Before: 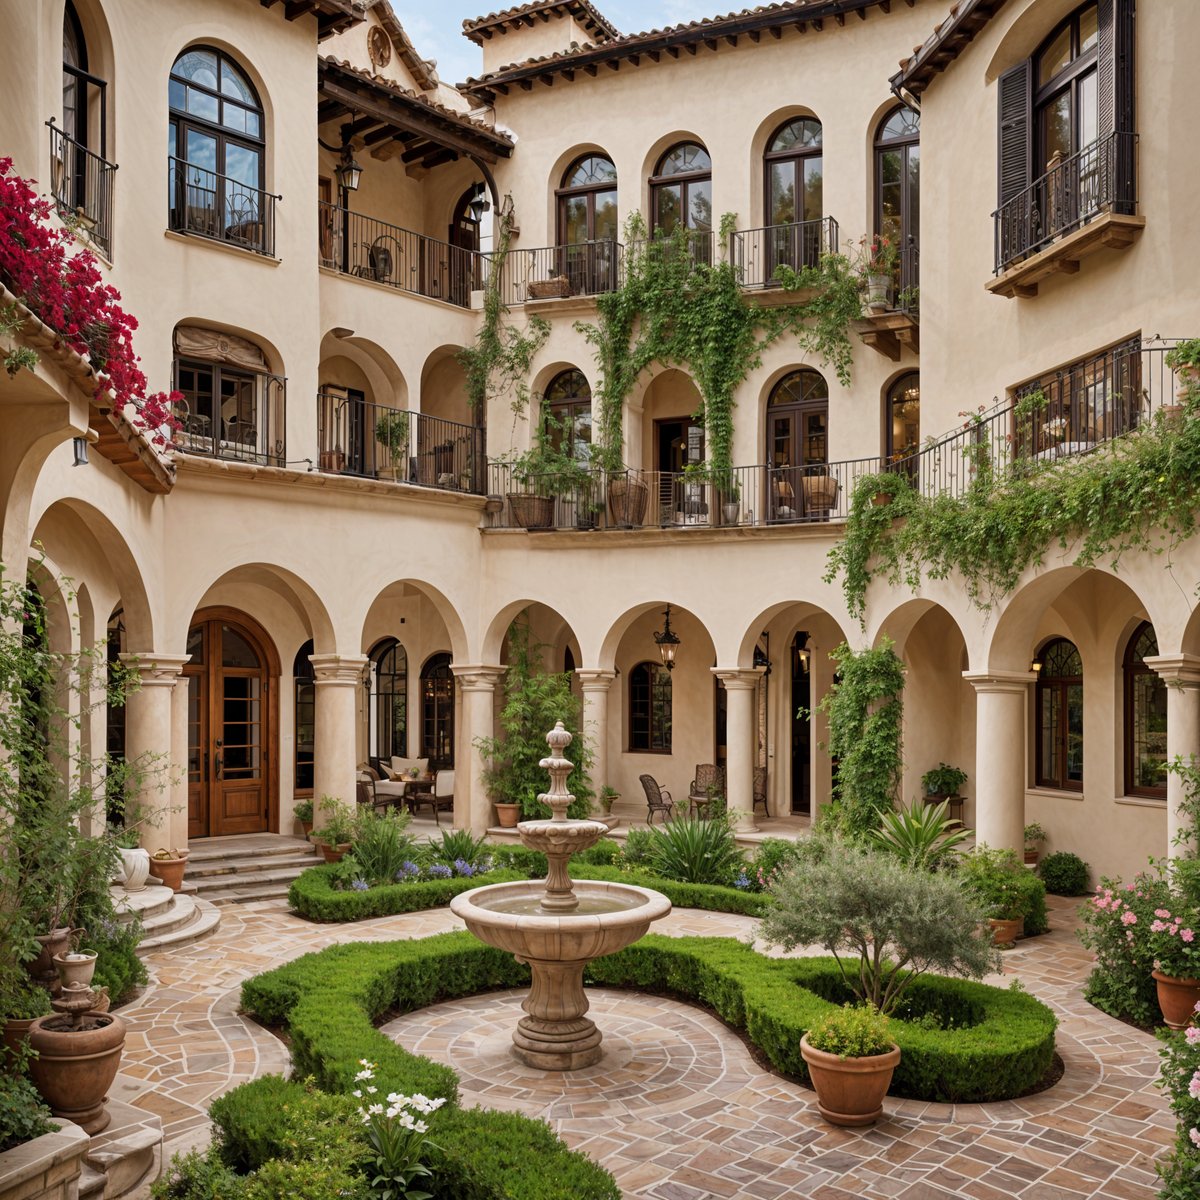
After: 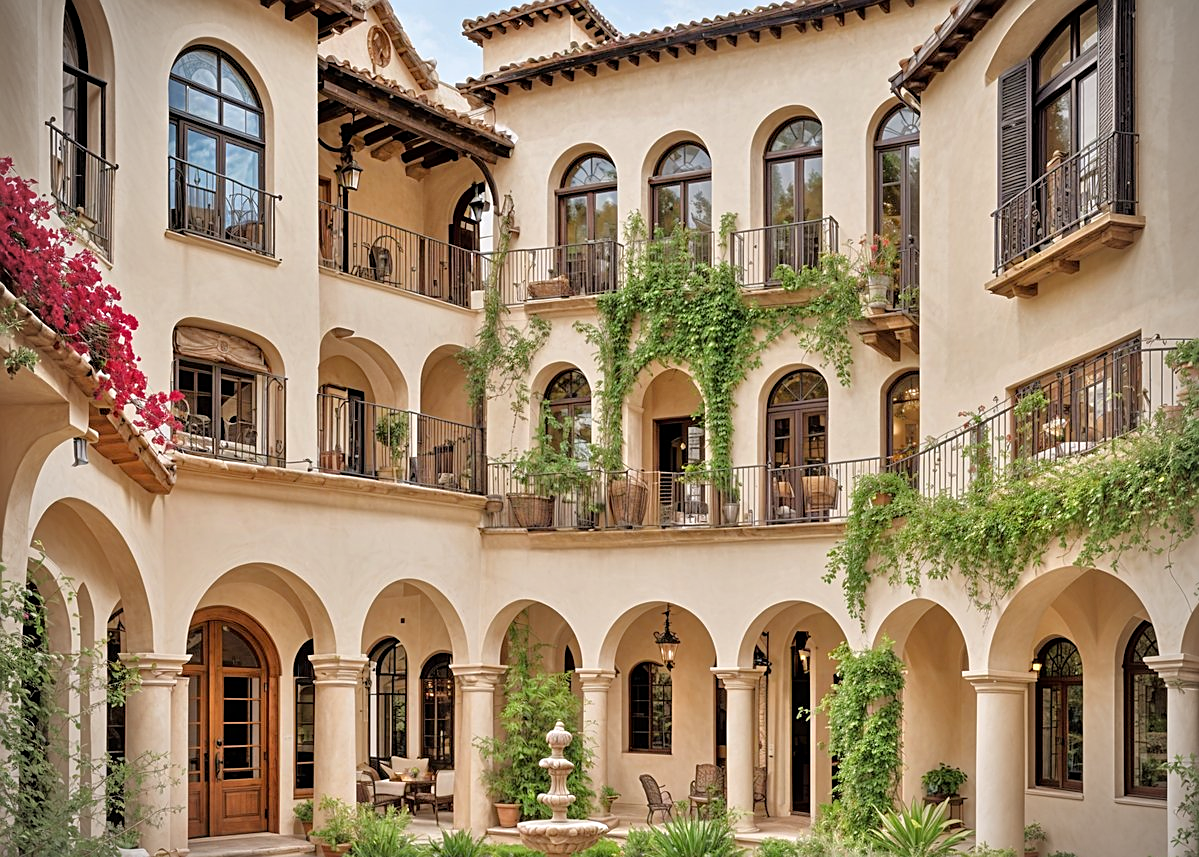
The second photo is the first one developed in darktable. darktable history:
sharpen: on, module defaults
crop: bottom 28.576%
vignetting: unbound false
tone equalizer: -7 EV 0.15 EV, -6 EV 0.6 EV, -5 EV 1.15 EV, -4 EV 1.33 EV, -3 EV 1.15 EV, -2 EV 0.6 EV, -1 EV 0.15 EV, mask exposure compensation -0.5 EV
